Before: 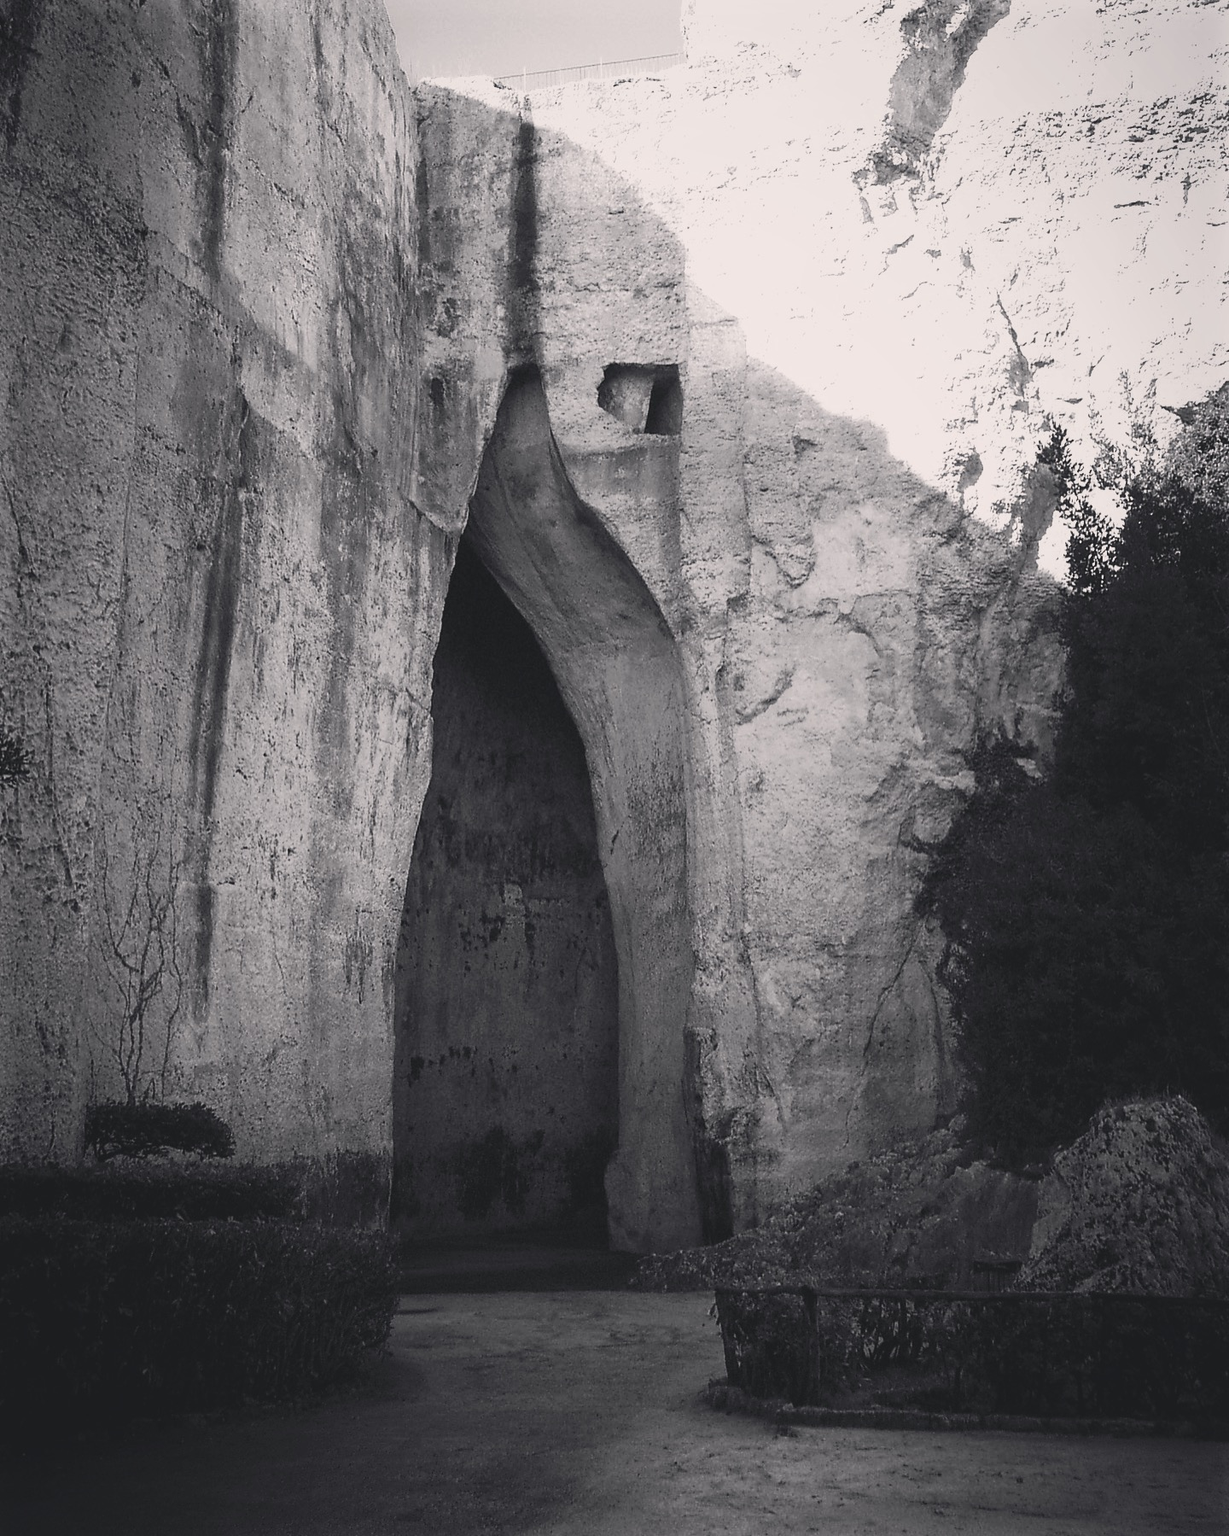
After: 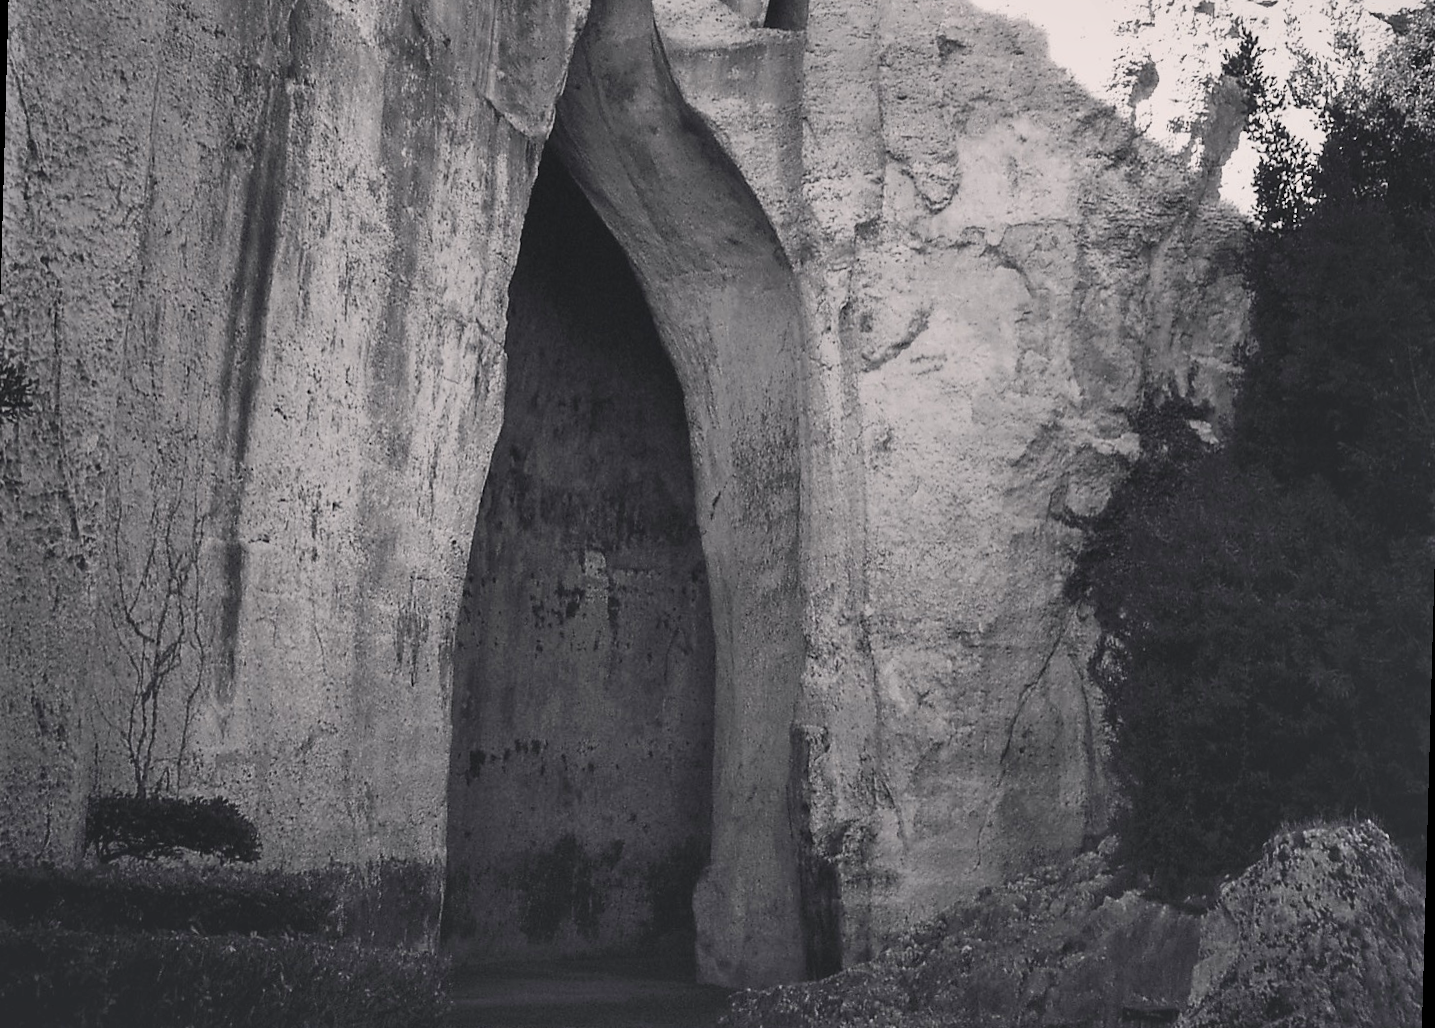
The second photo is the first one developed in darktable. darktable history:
rotate and perspective: rotation 1.57°, crop left 0.018, crop right 0.982, crop top 0.039, crop bottom 0.961
crop and rotate: top 25.357%, bottom 13.942%
shadows and highlights: soften with gaussian
